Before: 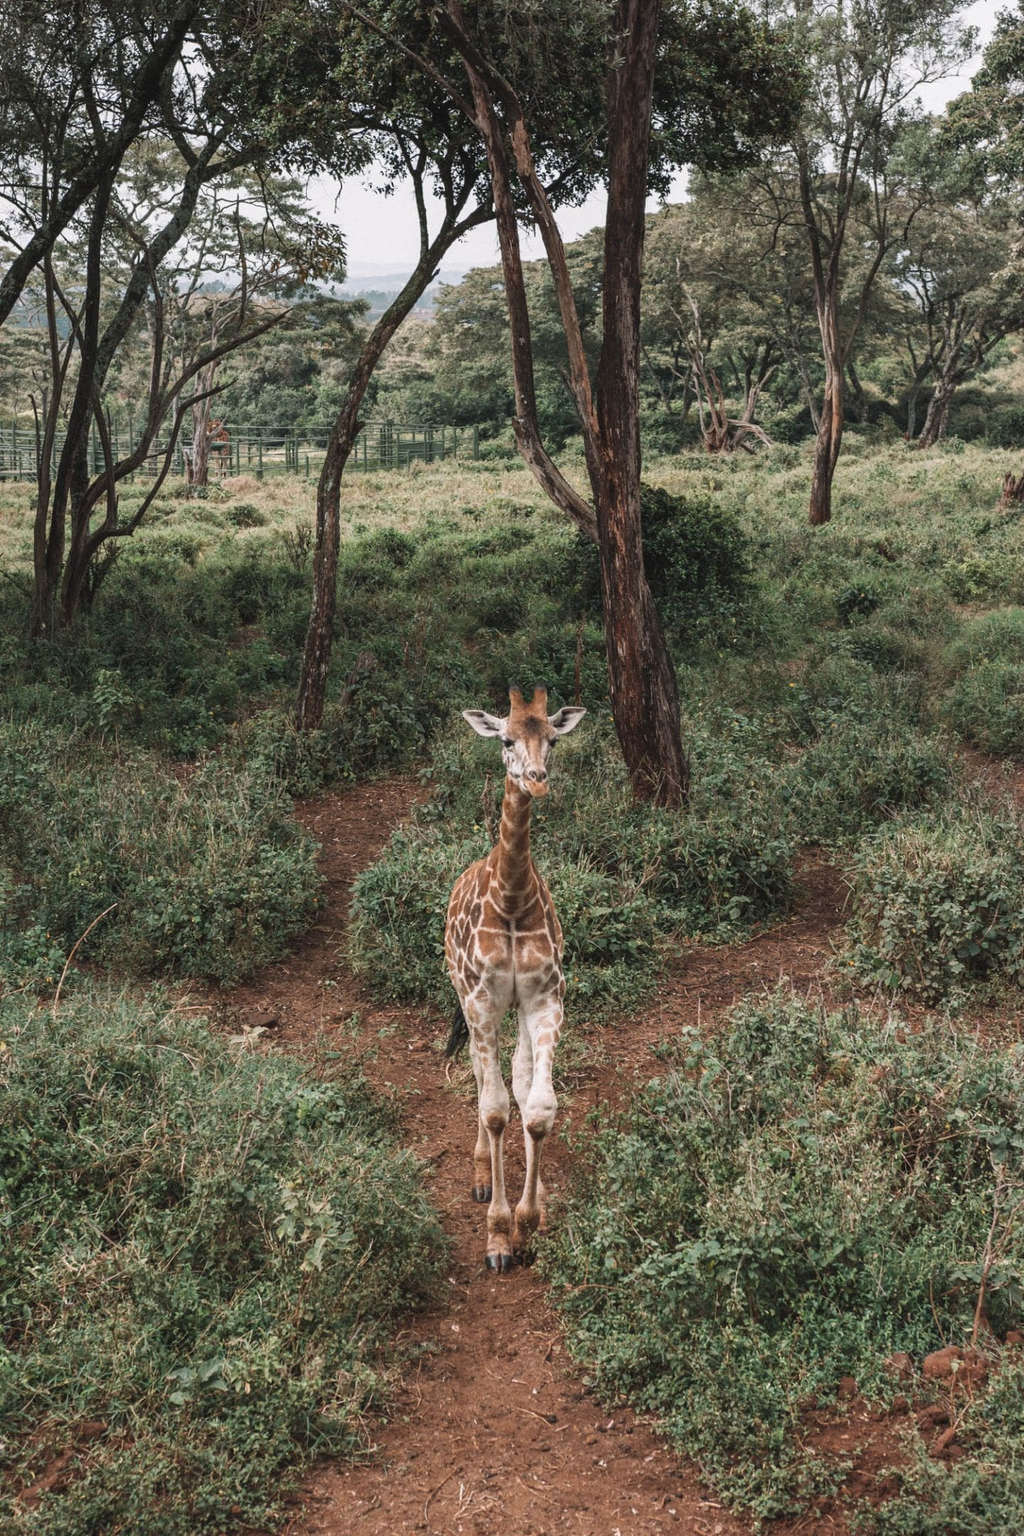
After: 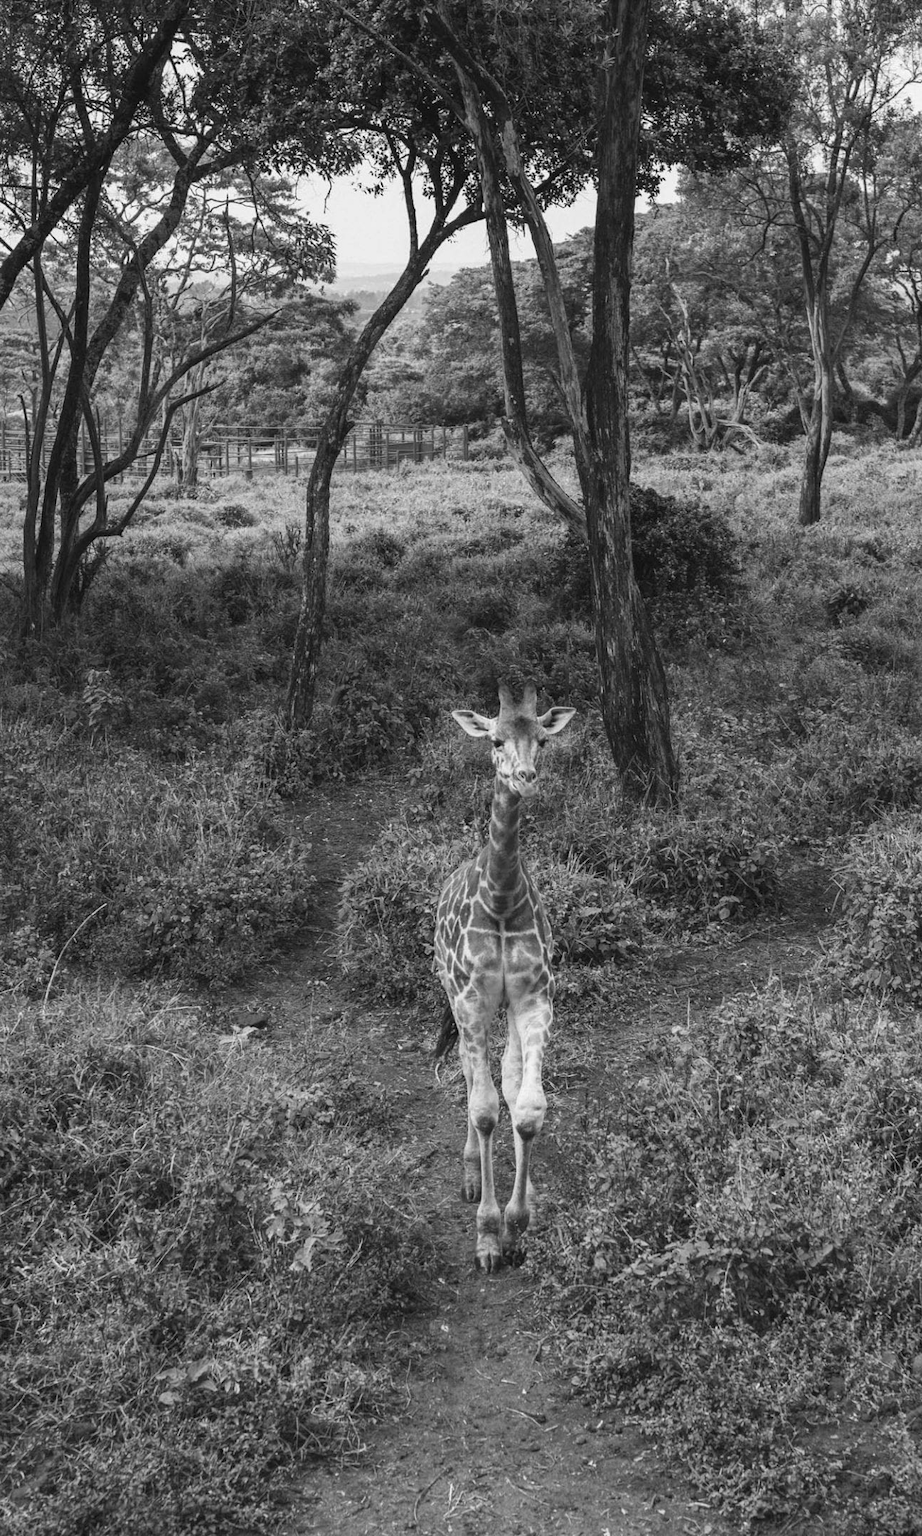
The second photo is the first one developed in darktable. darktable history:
monochrome: size 3.1
crop and rotate: left 1.088%, right 8.807%
